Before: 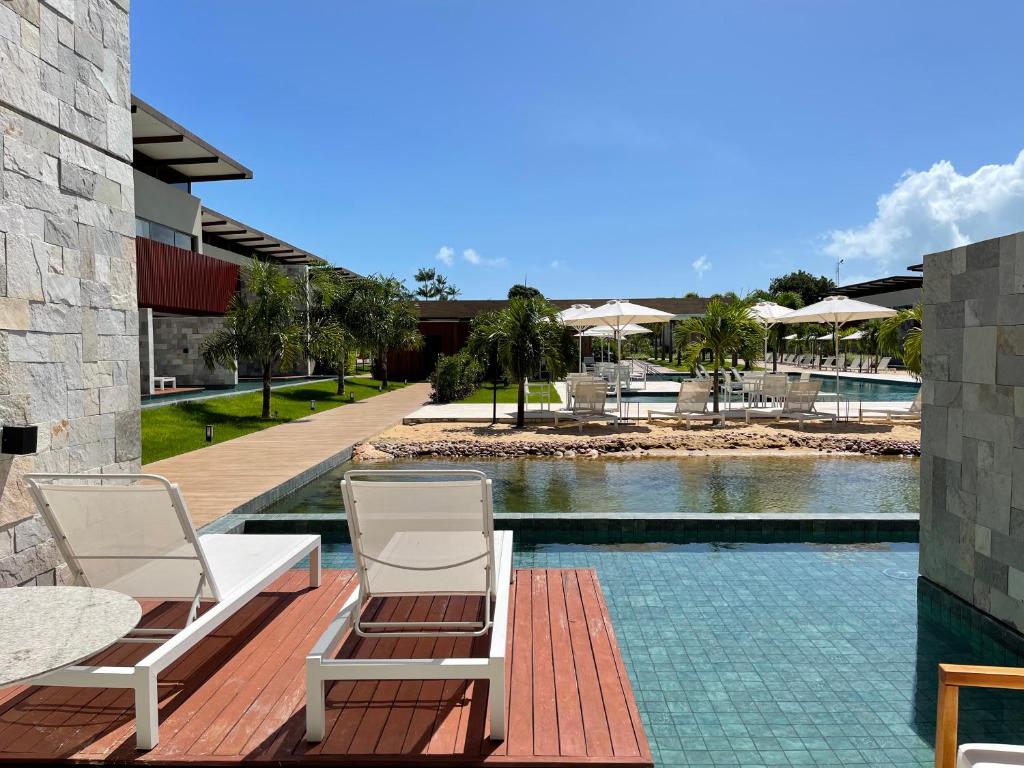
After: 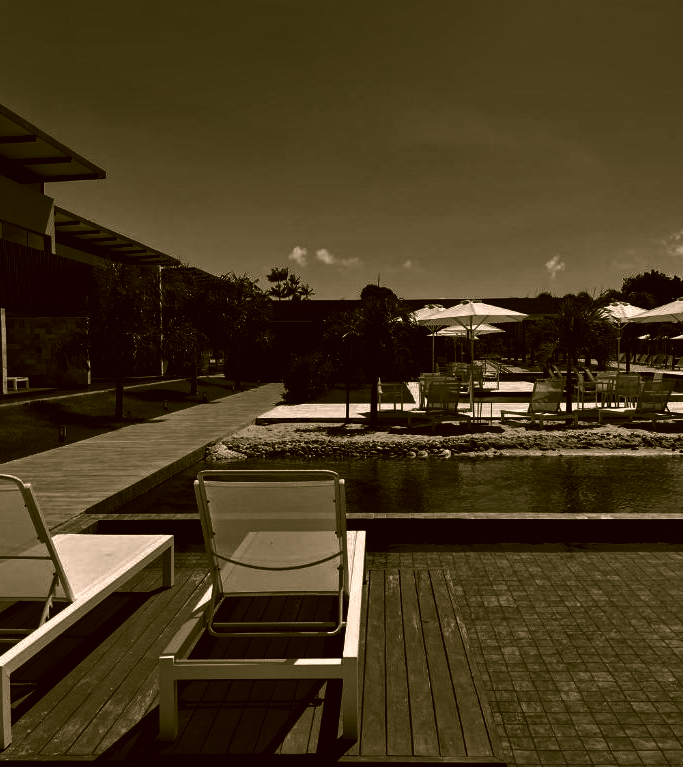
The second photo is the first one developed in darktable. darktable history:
crop and rotate: left 14.424%, right 18.816%
color correction: highlights a* 8.88, highlights b* 14.88, shadows a* -0.543, shadows b* 26.51
contrast brightness saturation: contrast 0.016, brightness -0.983, saturation -0.986
